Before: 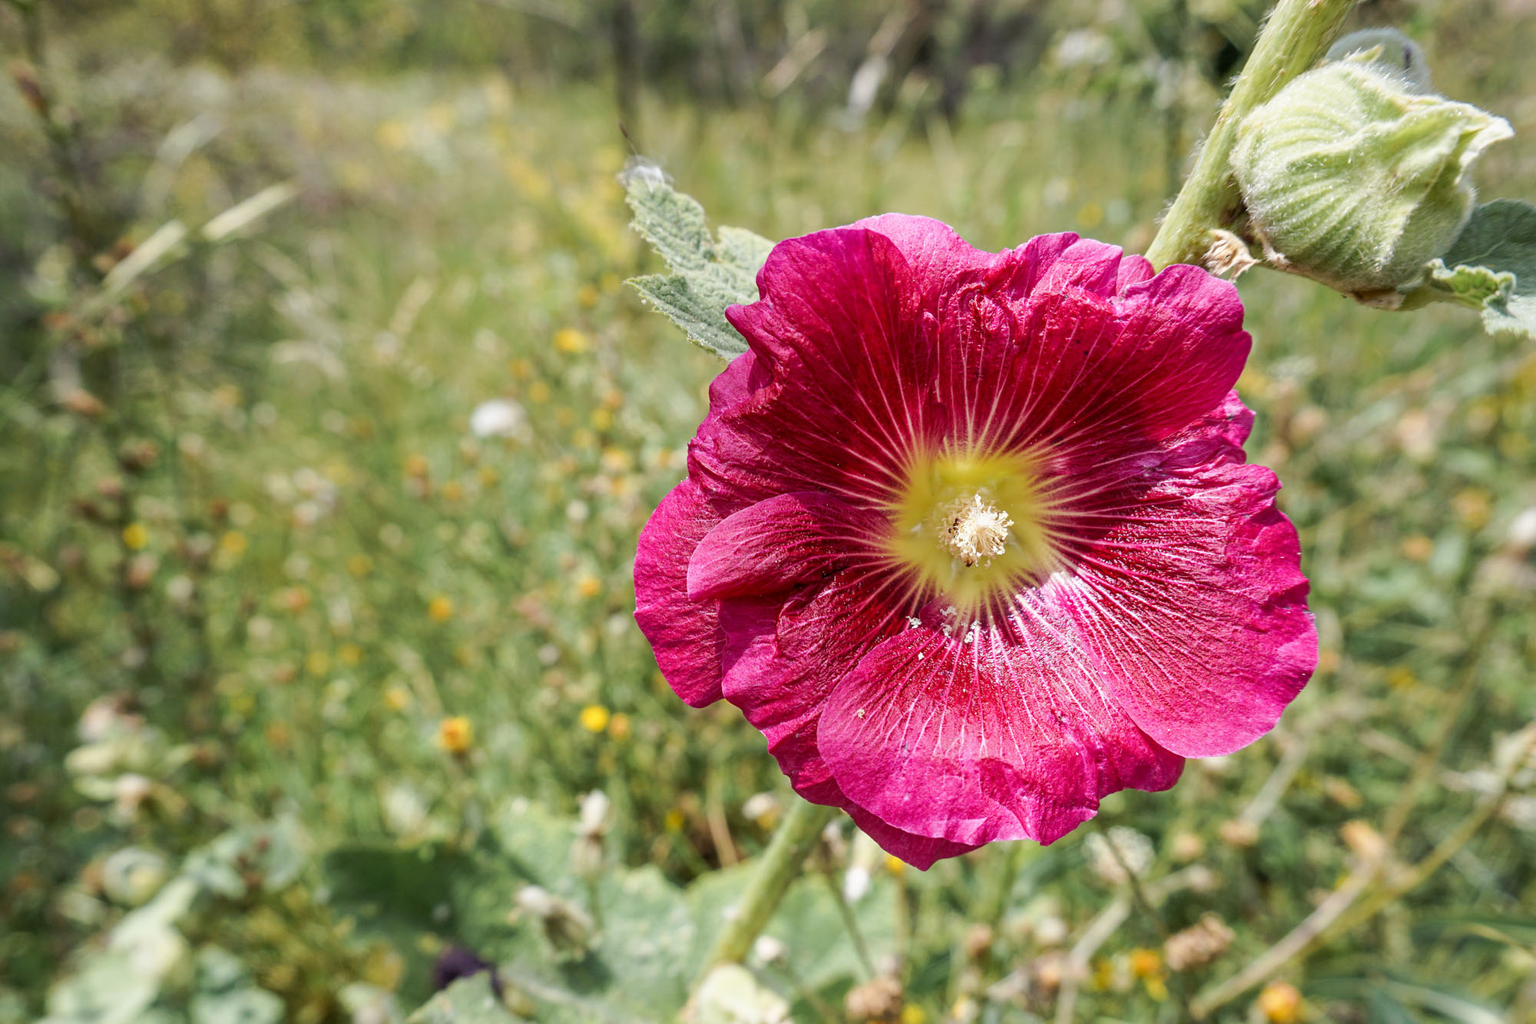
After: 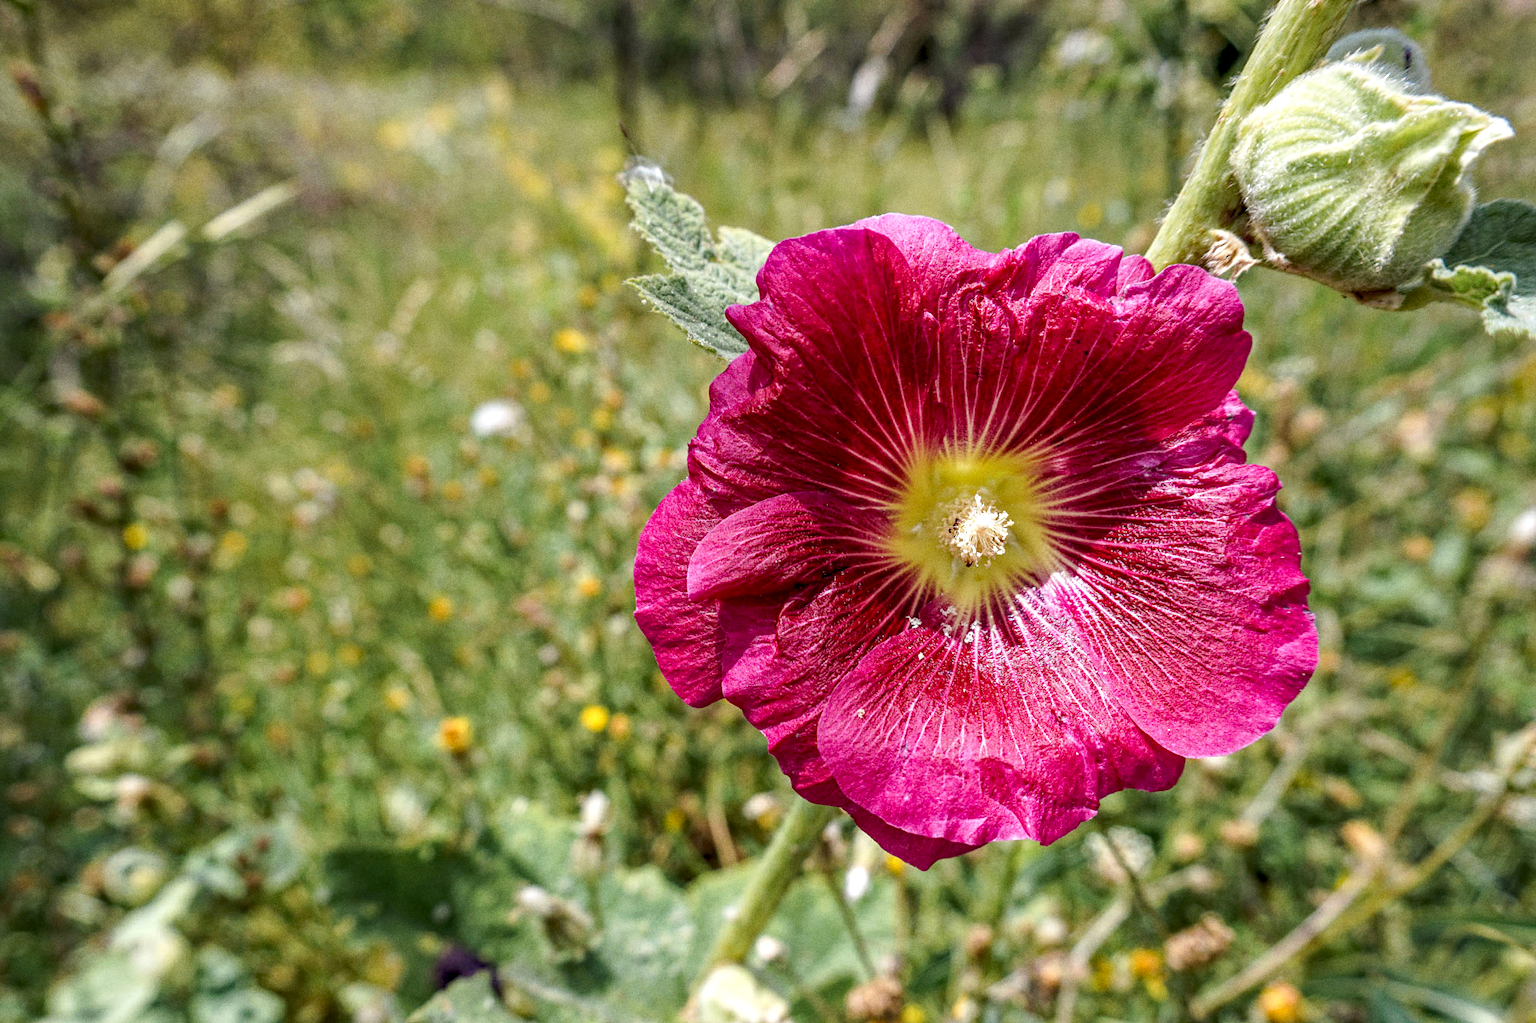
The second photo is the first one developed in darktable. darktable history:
contrast equalizer: octaves 7, y [[0.6 ×6], [0.55 ×6], [0 ×6], [0 ×6], [0 ×6]], mix 0.15
base curve: curves: ch0 [(0, 0) (0.472, 0.455) (1, 1)], preserve colors none
local contrast: on, module defaults
grain: on, module defaults
haze removal: strength 0.29, distance 0.25, compatibility mode true, adaptive false
